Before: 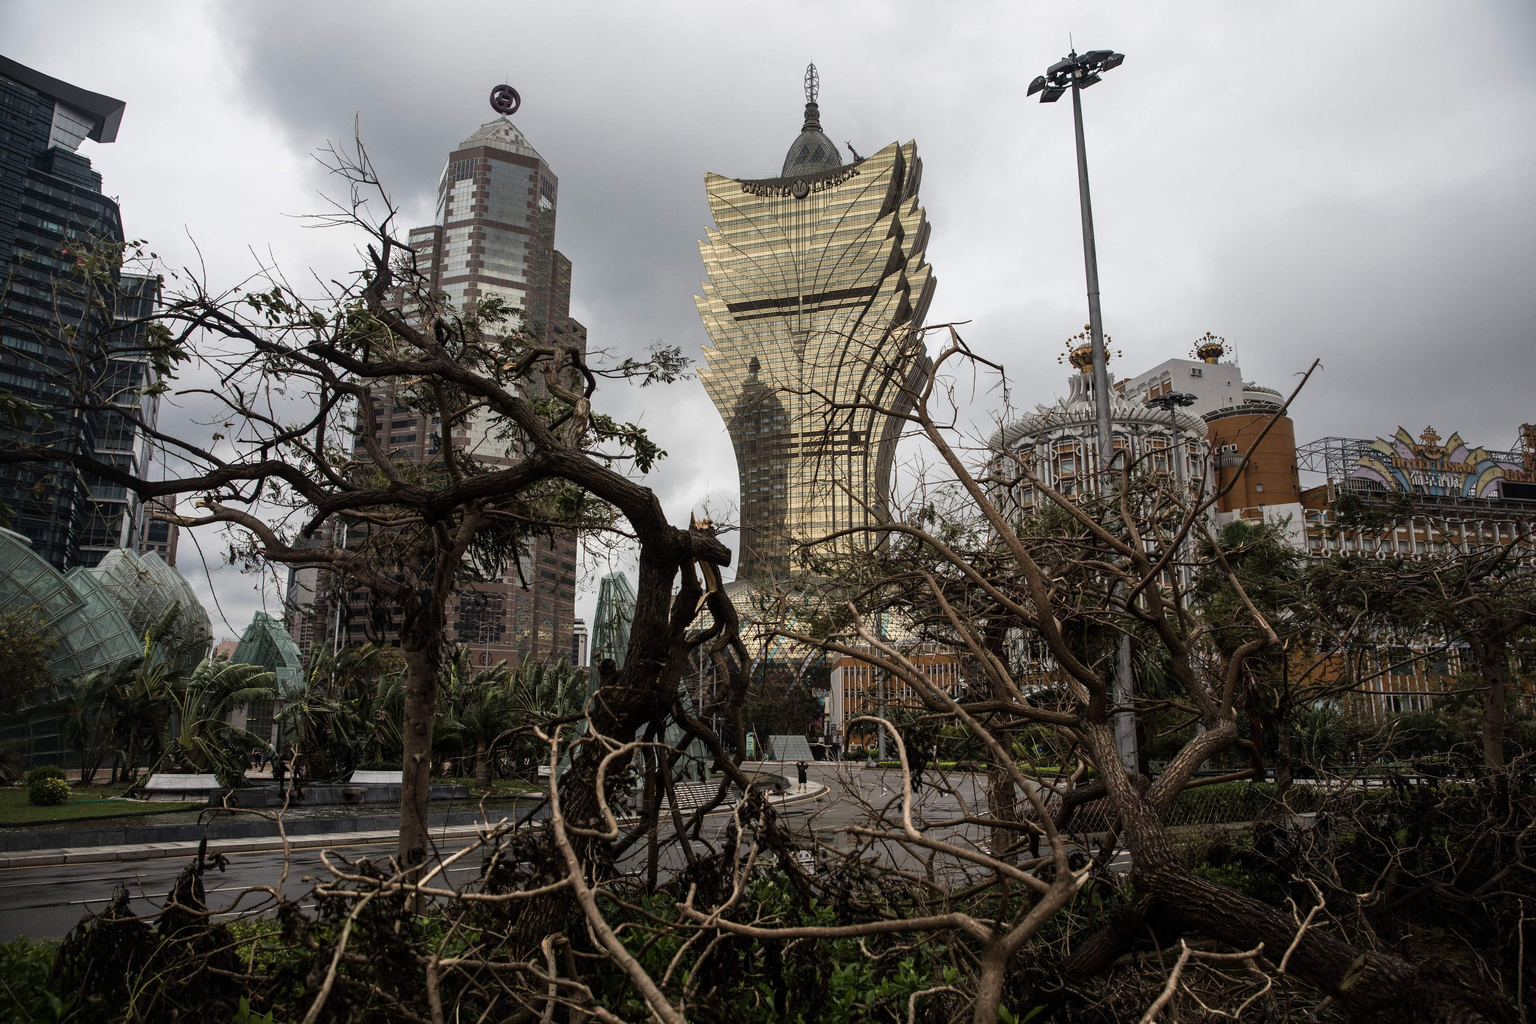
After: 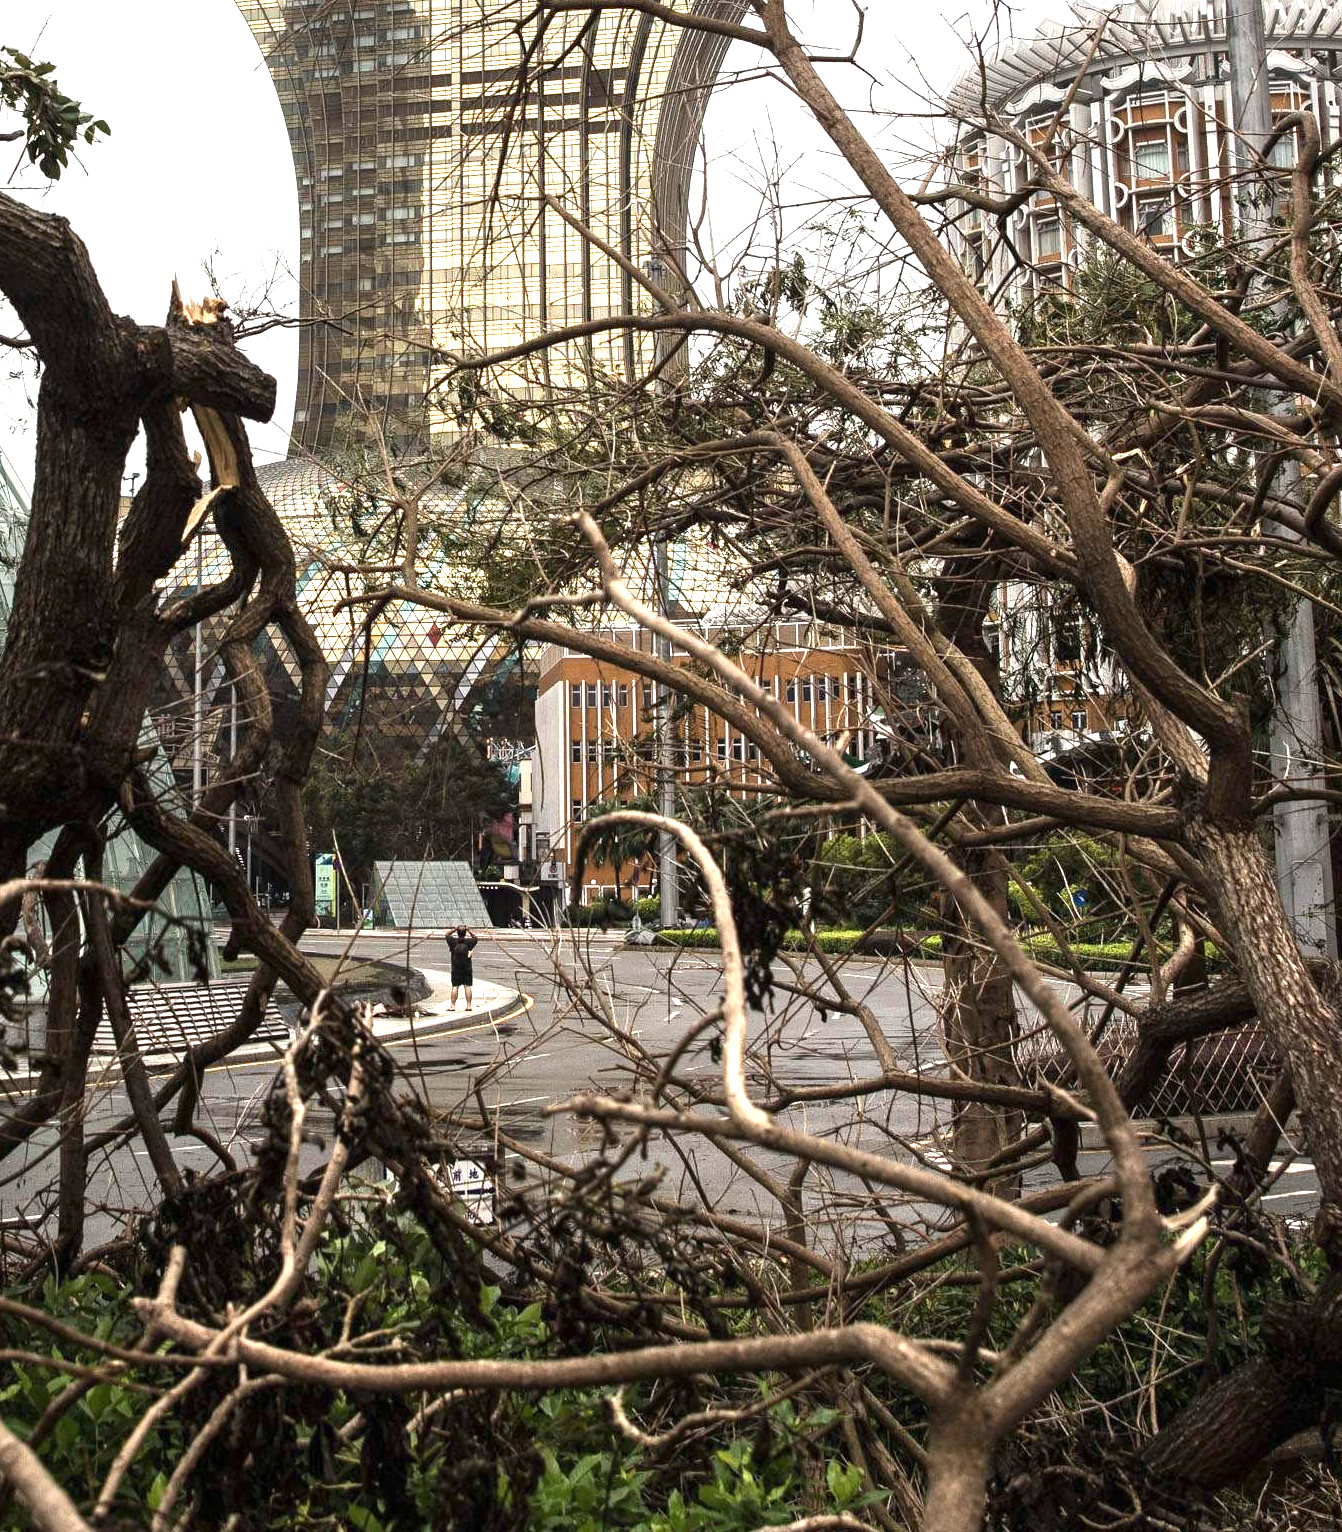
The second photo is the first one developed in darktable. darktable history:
exposure: black level correction 0, exposure 1.47 EV, compensate highlight preservation false
crop: left 40.703%, top 39.551%, right 25.738%, bottom 2.993%
